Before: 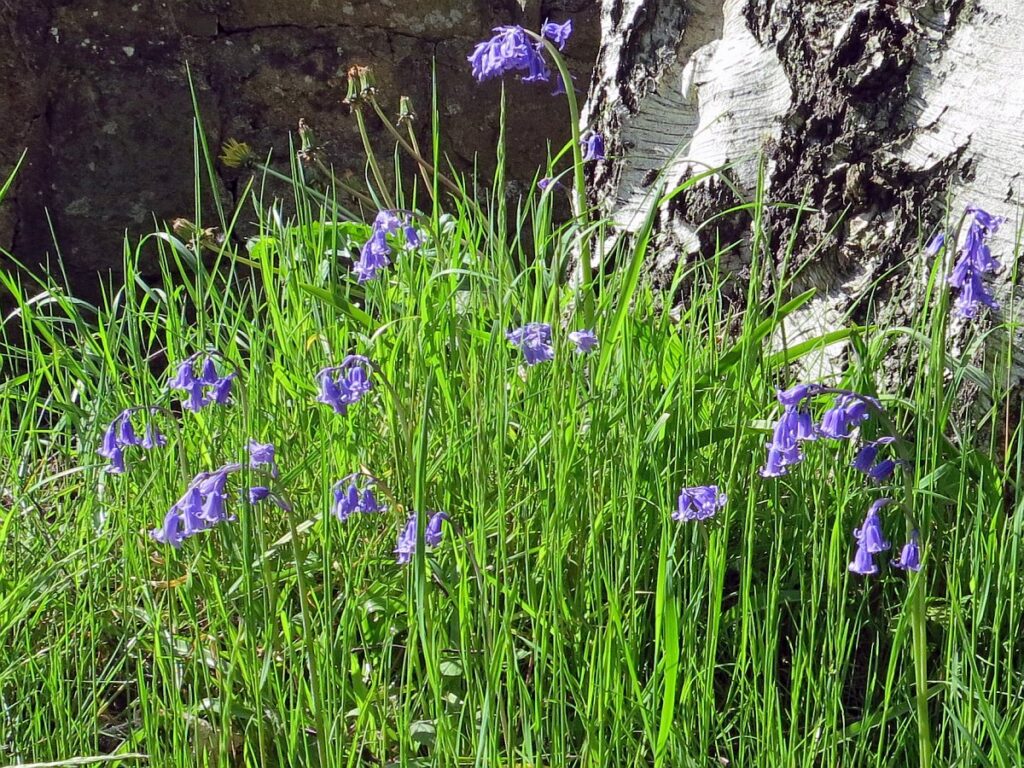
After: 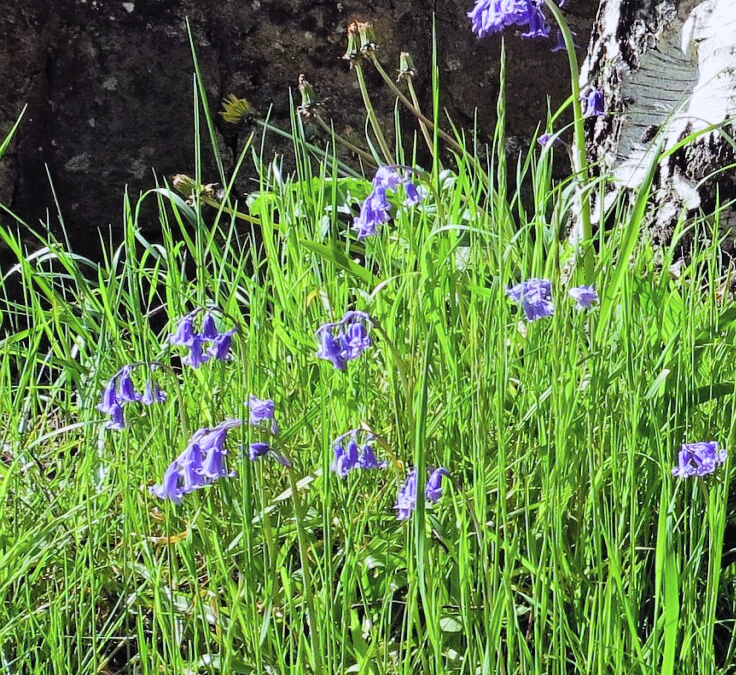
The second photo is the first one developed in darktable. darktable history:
filmic rgb: black relative exposure -5 EV, white relative exposure 3.5 EV, hardness 3.19, contrast 1.2, highlights saturation mix -50%
exposure: black level correction -0.014, exposure -0.193 EV, compensate highlight preservation false
contrast brightness saturation: brightness 0.13
crop: top 5.803%, right 27.864%, bottom 5.804%
color correction: highlights a* -0.137, highlights b* -5.91, shadows a* -0.137, shadows b* -0.137
color balance rgb: perceptual saturation grading › mid-tones 6.33%, perceptual saturation grading › shadows 72.44%, perceptual brilliance grading › highlights 11.59%, contrast 5.05%
